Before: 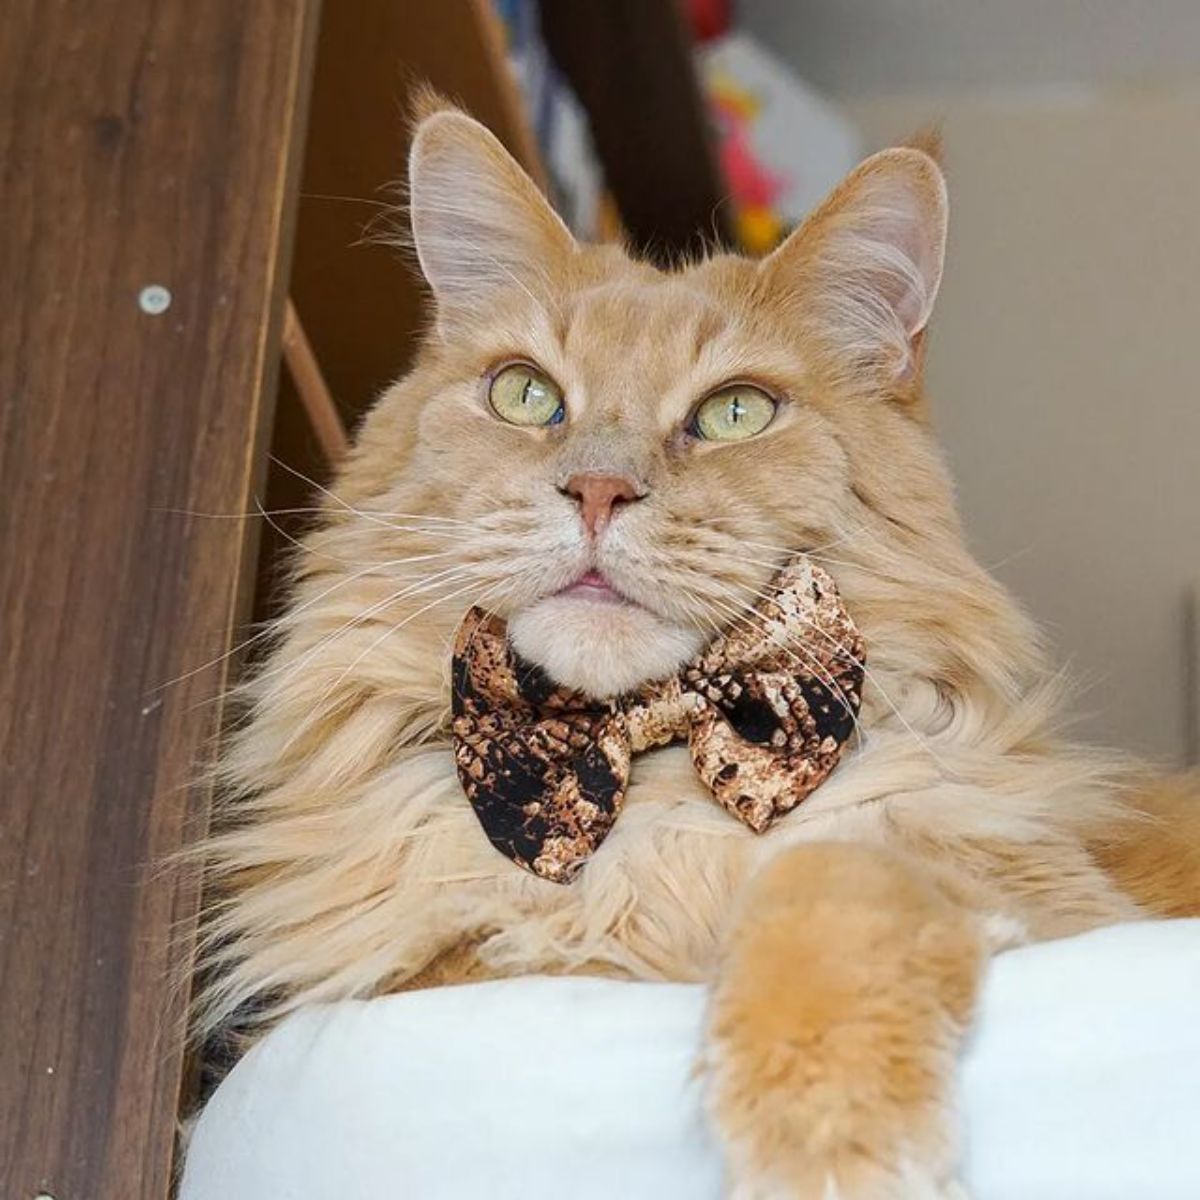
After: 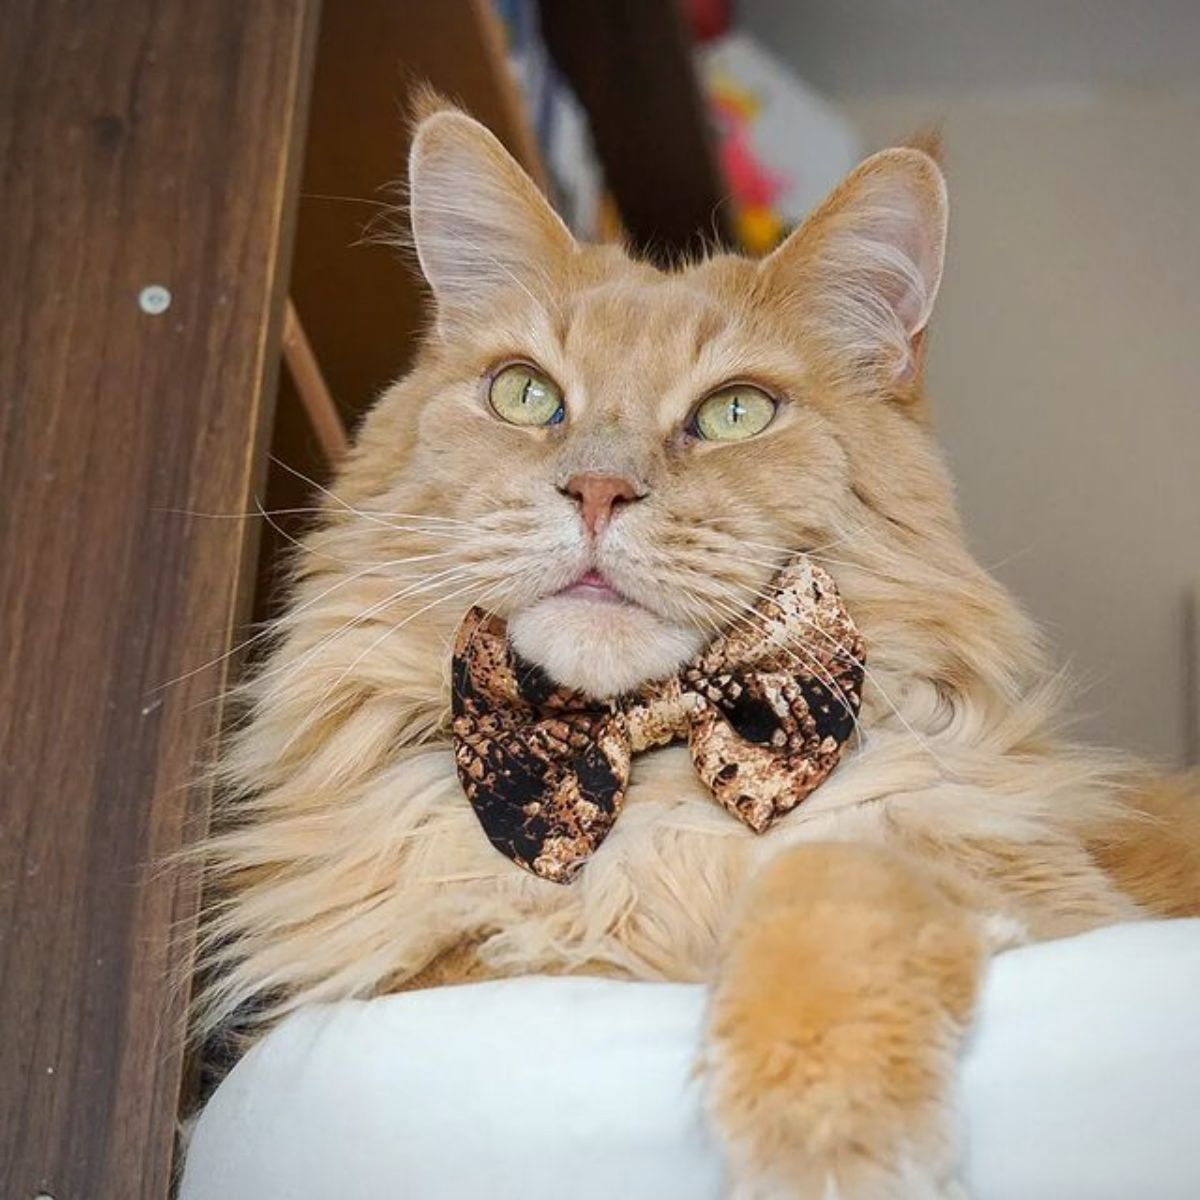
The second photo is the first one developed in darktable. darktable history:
vignetting: fall-off start 99.8%, fall-off radius 71.69%, width/height ratio 1.171
